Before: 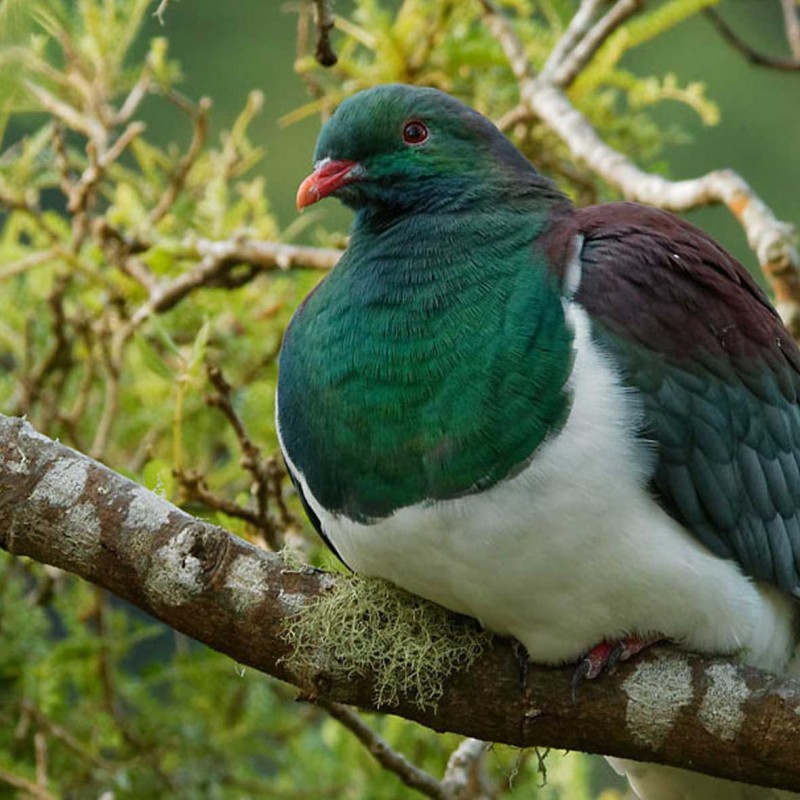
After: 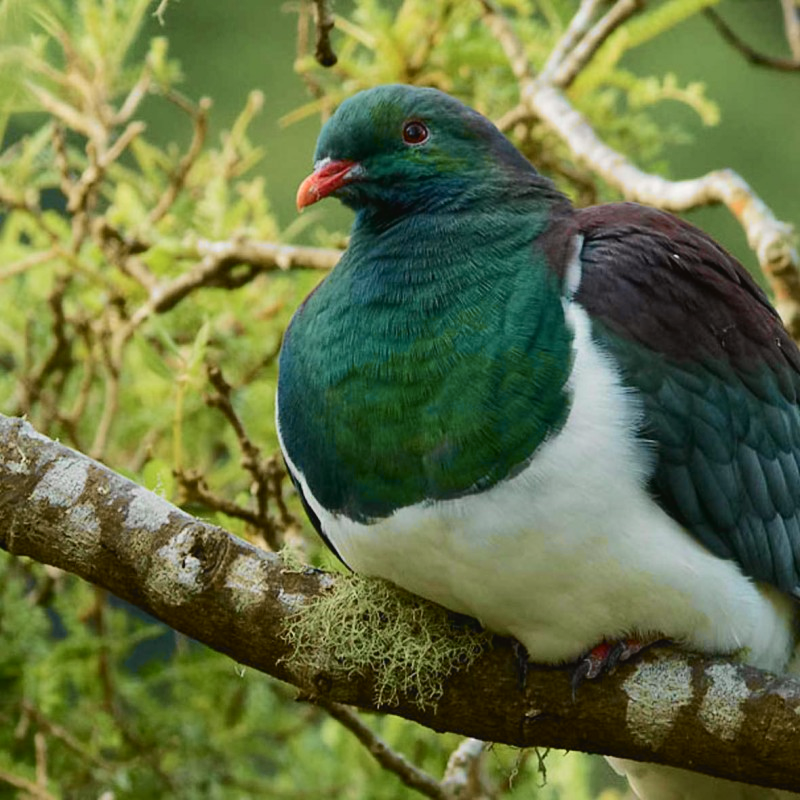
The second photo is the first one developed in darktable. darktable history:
tone curve: curves: ch0 [(0, 0.024) (0.049, 0.038) (0.176, 0.162) (0.33, 0.331) (0.432, 0.475) (0.601, 0.665) (0.843, 0.876) (1, 1)]; ch1 [(0, 0) (0.339, 0.358) (0.445, 0.439) (0.476, 0.47) (0.504, 0.504) (0.53, 0.511) (0.557, 0.558) (0.627, 0.635) (0.728, 0.746) (1, 1)]; ch2 [(0, 0) (0.327, 0.324) (0.417, 0.44) (0.46, 0.453) (0.502, 0.504) (0.526, 0.52) (0.54, 0.564) (0.606, 0.626) (0.76, 0.75) (1, 1)], color space Lab, independent channels, preserve colors none
contrast equalizer: octaves 7, y [[0.6 ×6], [0.55 ×6], [0 ×6], [0 ×6], [0 ×6]], mix -0.2
